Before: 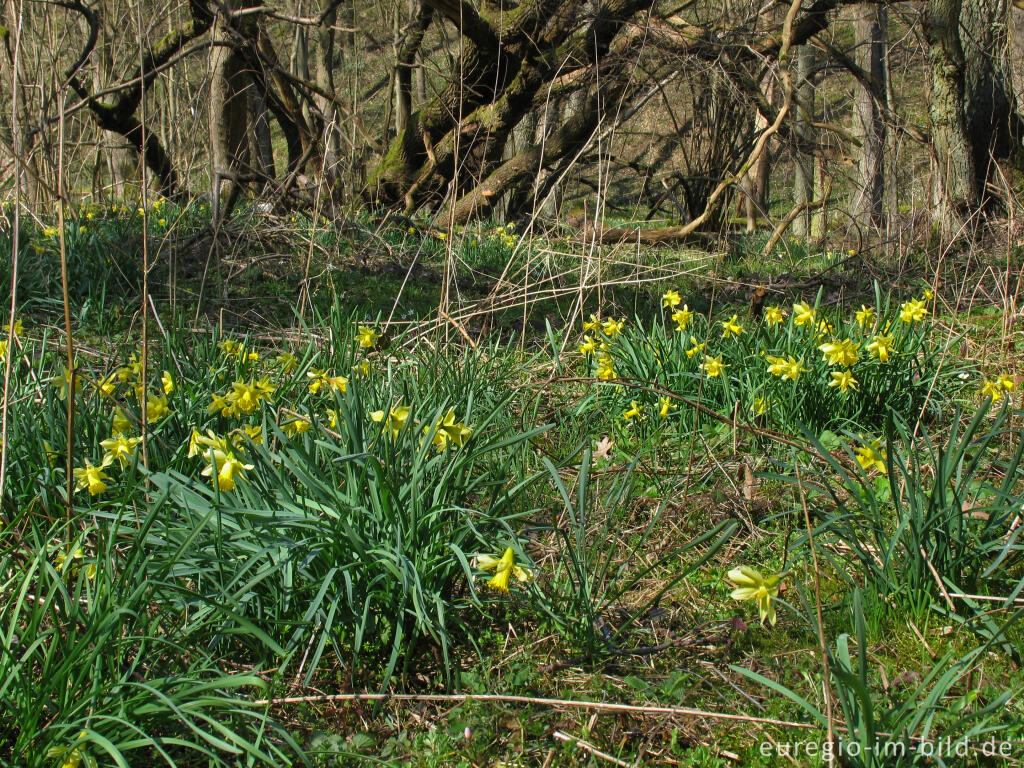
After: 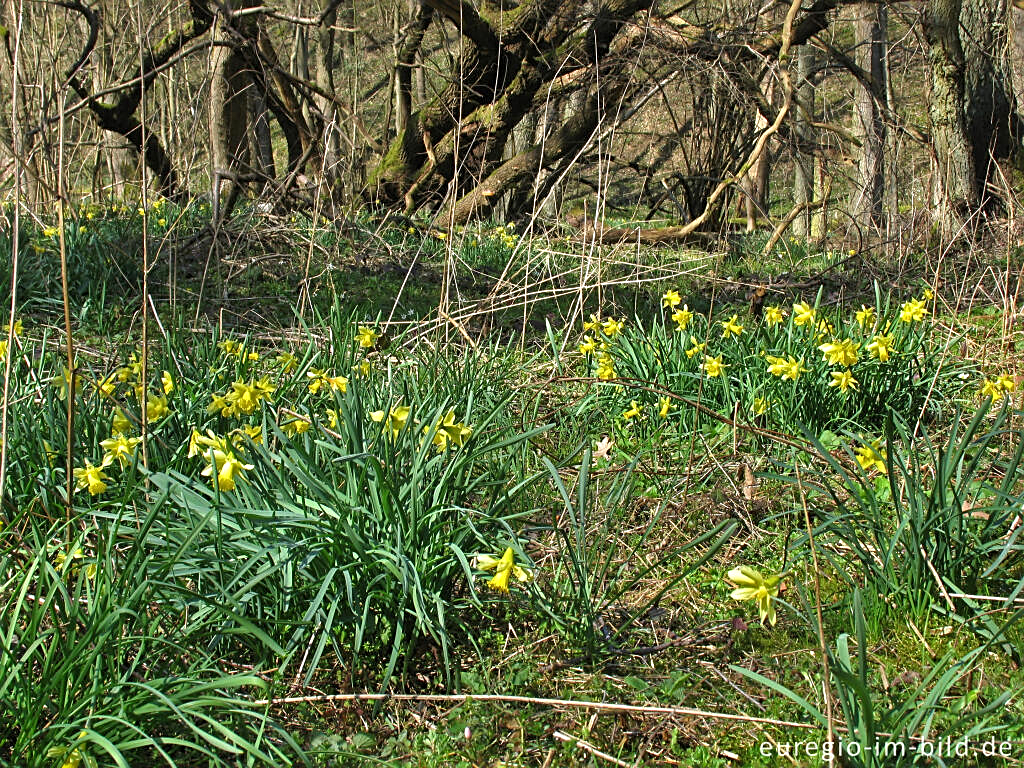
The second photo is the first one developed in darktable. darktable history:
sharpen: on, module defaults
exposure: exposure 0.402 EV, compensate highlight preservation false
